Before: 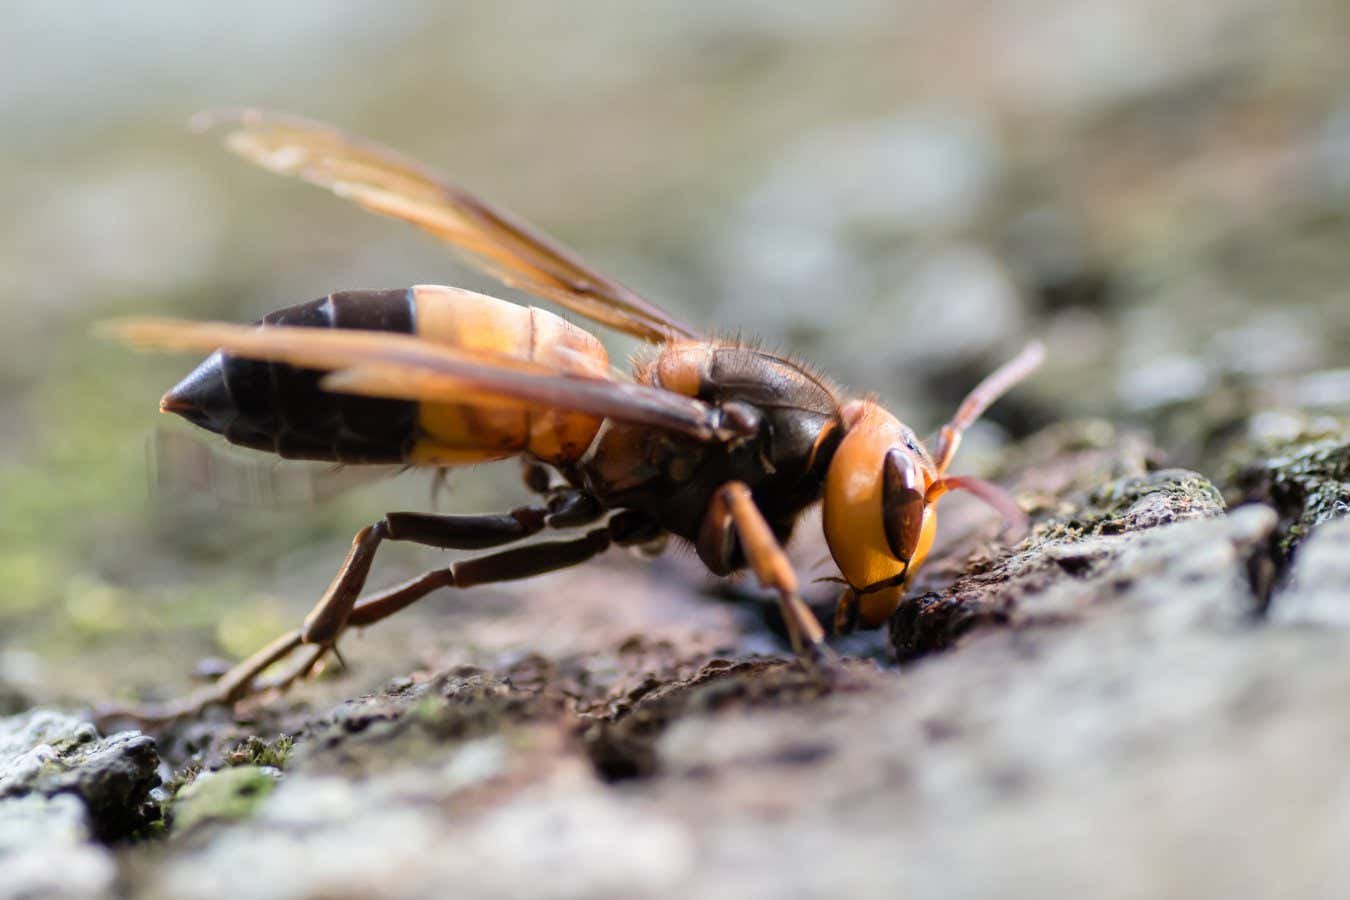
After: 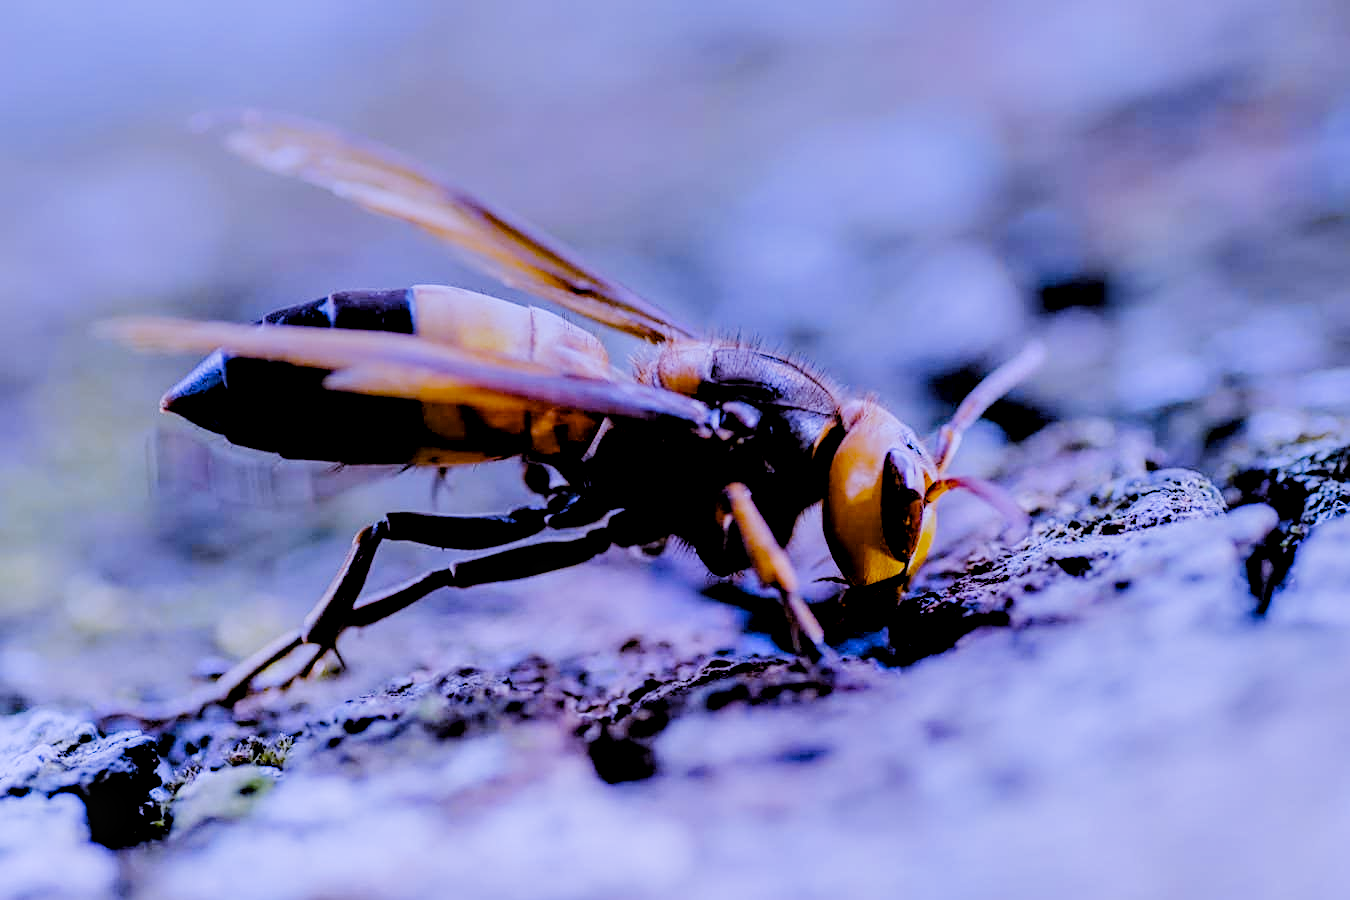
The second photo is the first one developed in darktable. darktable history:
graduated density: rotation 5.63°, offset 76.9
color contrast: green-magenta contrast 0.8, blue-yellow contrast 1.1, unbound 0
local contrast: detail 130%
sharpen: on, module defaults
color balance rgb: perceptual saturation grading › global saturation 25%, perceptual brilliance grading › mid-tones 10%, perceptual brilliance grading › shadows 15%, global vibrance 20%
filmic rgb: black relative exposure -2.85 EV, white relative exposure 4.56 EV, hardness 1.77, contrast 1.25, preserve chrominance no, color science v5 (2021)
white balance: red 0.98, blue 1.61
